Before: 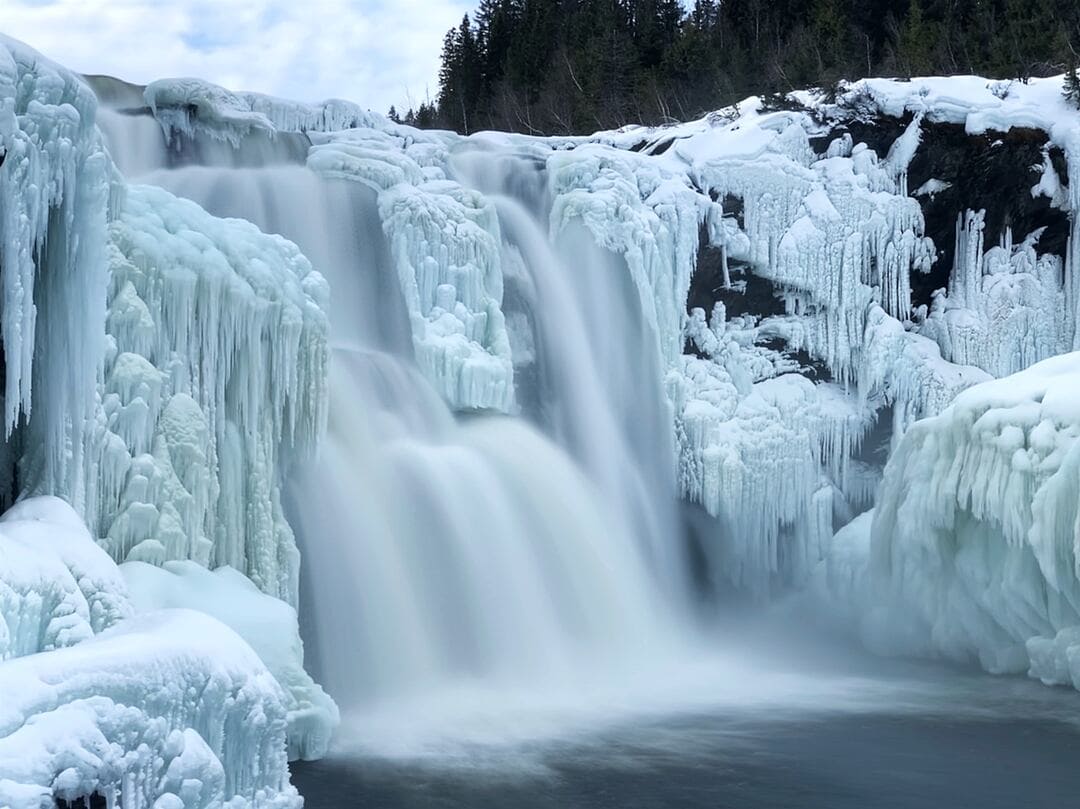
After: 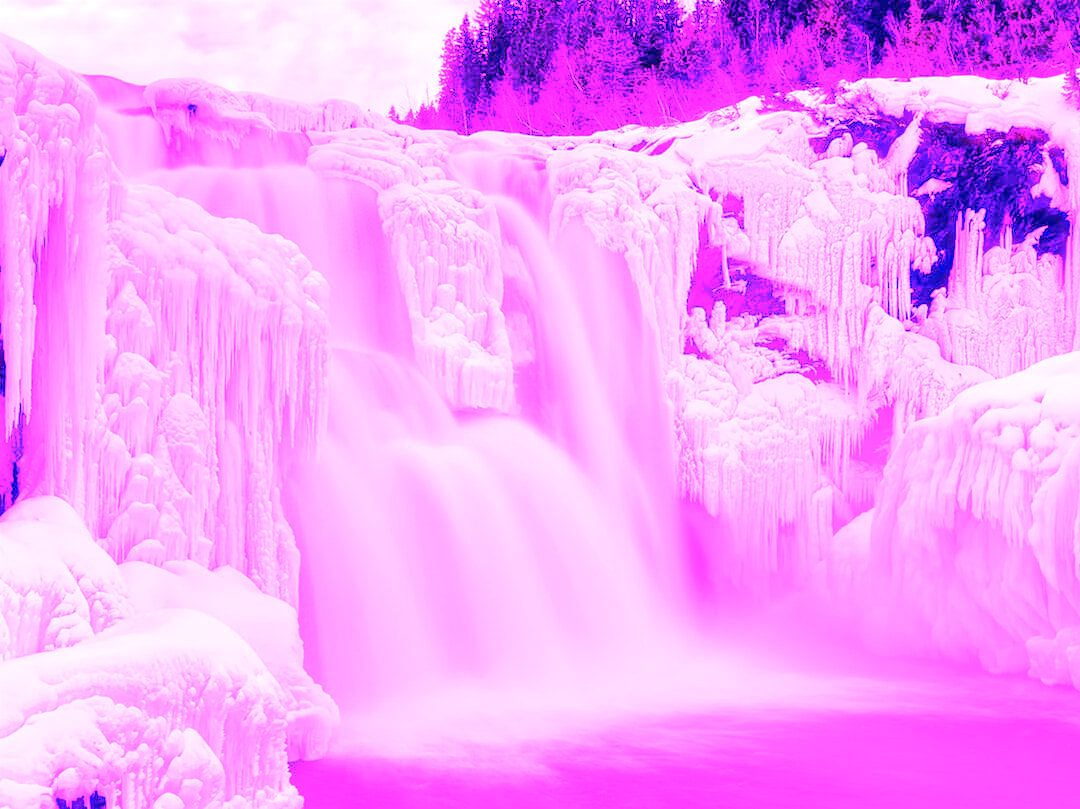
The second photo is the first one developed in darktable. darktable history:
haze removal: compatibility mode true, adaptive false
white balance: red 8, blue 8
